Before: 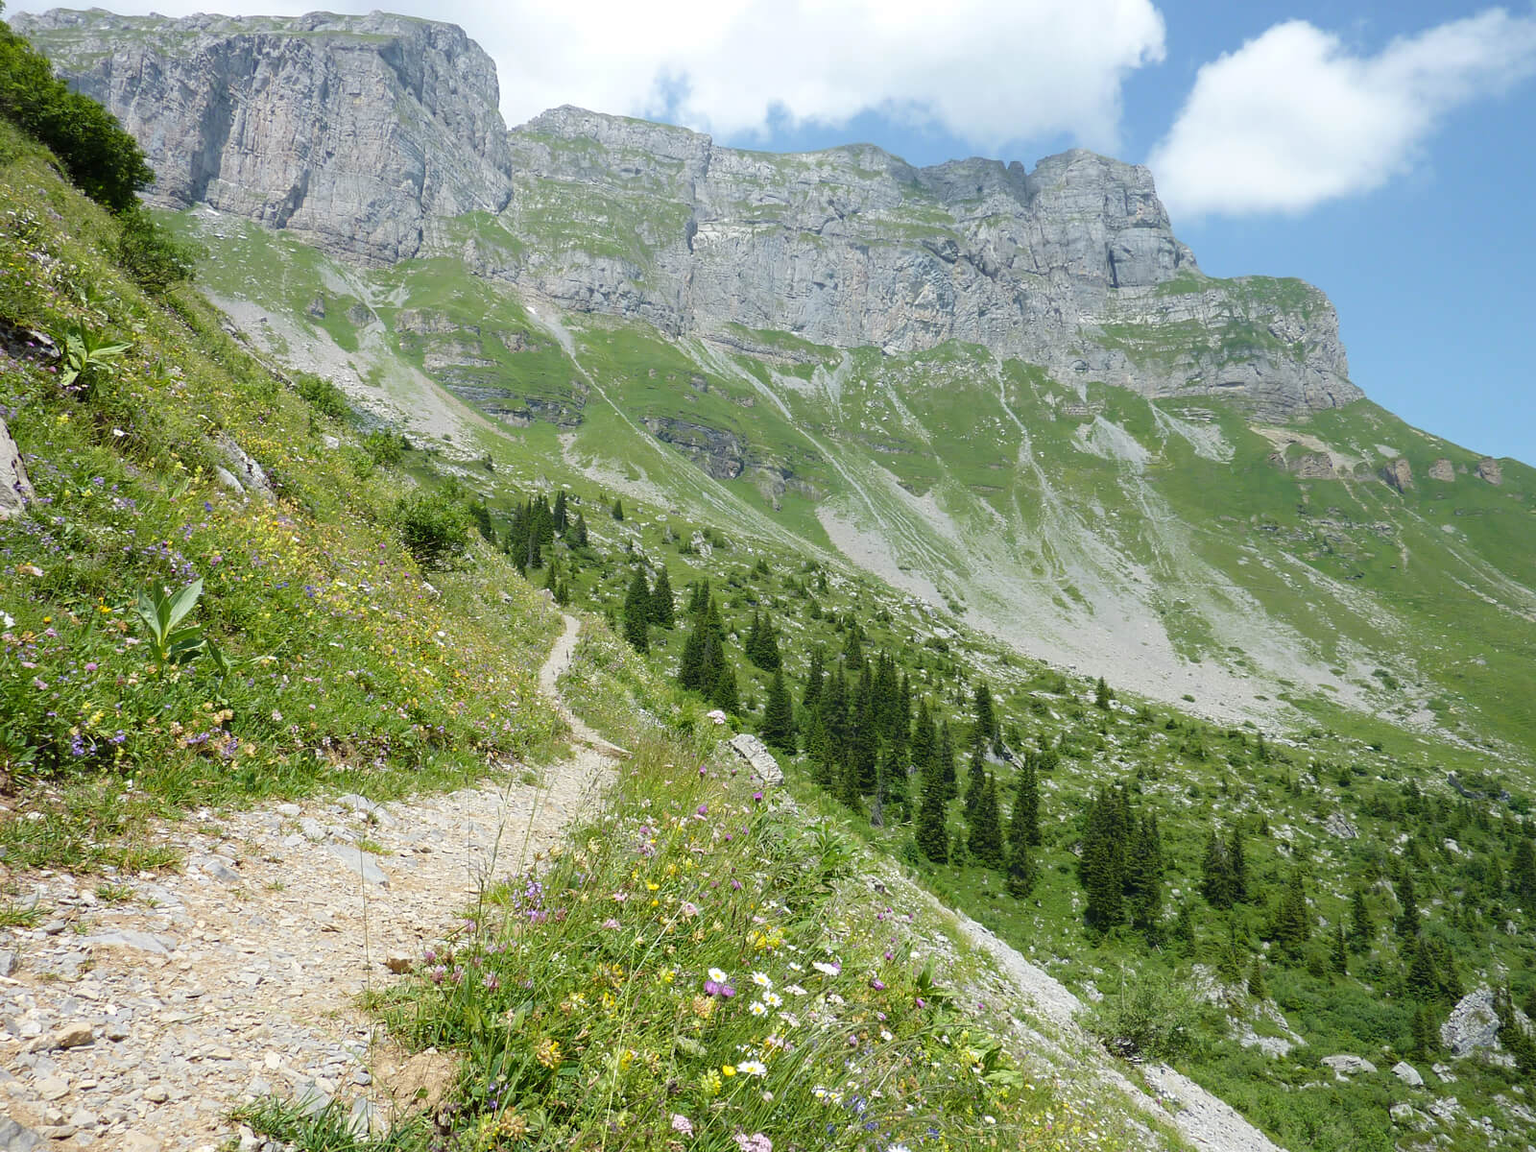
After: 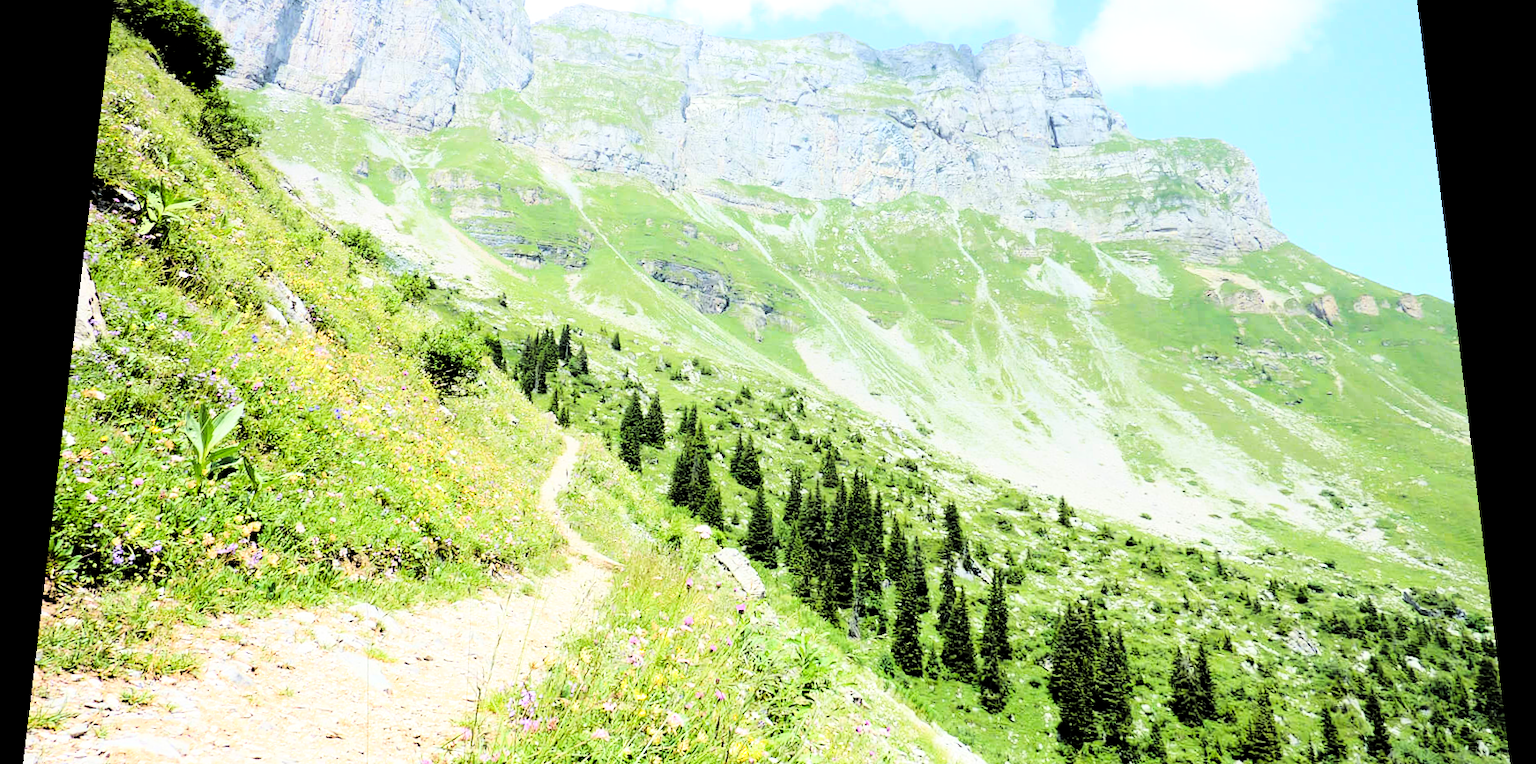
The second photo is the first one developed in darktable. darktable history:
tone curve: curves: ch0 [(0, 0) (0.004, 0) (0.133, 0.071) (0.325, 0.456) (0.832, 0.957) (1, 1)], color space Lab, linked channels, preserve colors none
crop and rotate: top 8.293%, bottom 20.996%
rgb levels: levels [[0.013, 0.434, 0.89], [0, 0.5, 1], [0, 0.5, 1]]
rotate and perspective: rotation 0.128°, lens shift (vertical) -0.181, lens shift (horizontal) -0.044, shear 0.001, automatic cropping off
filmic rgb: white relative exposure 2.45 EV, hardness 6.33
